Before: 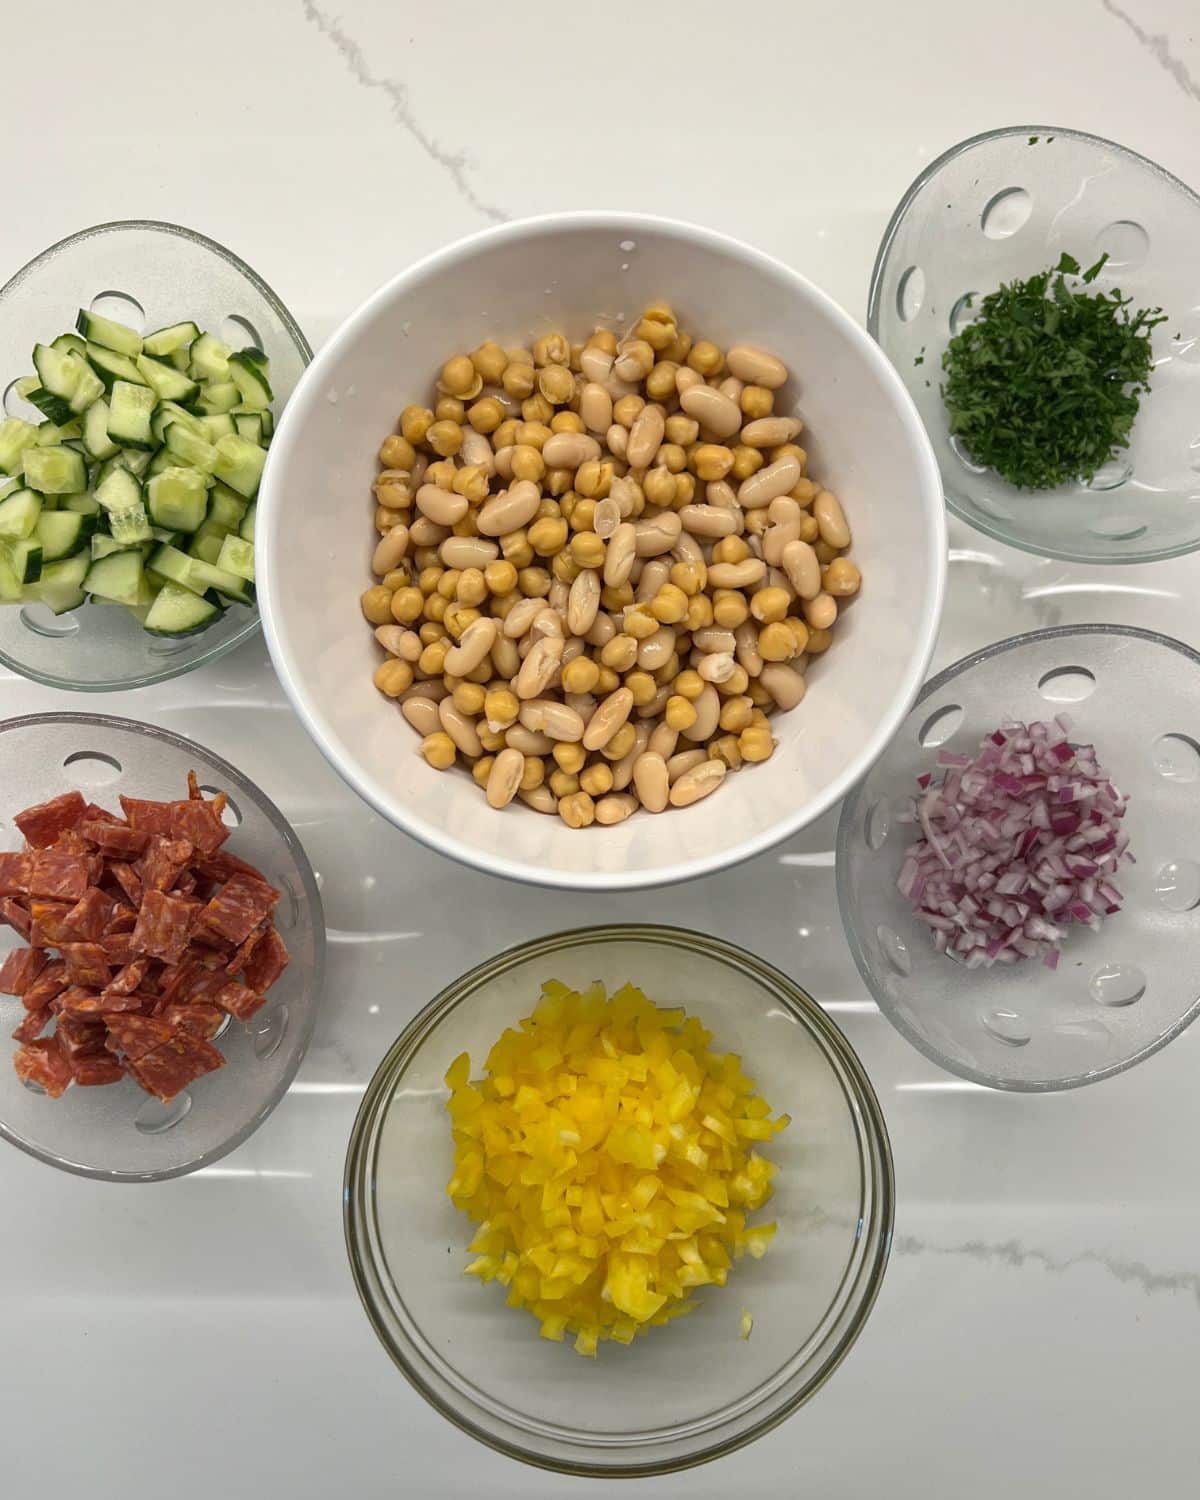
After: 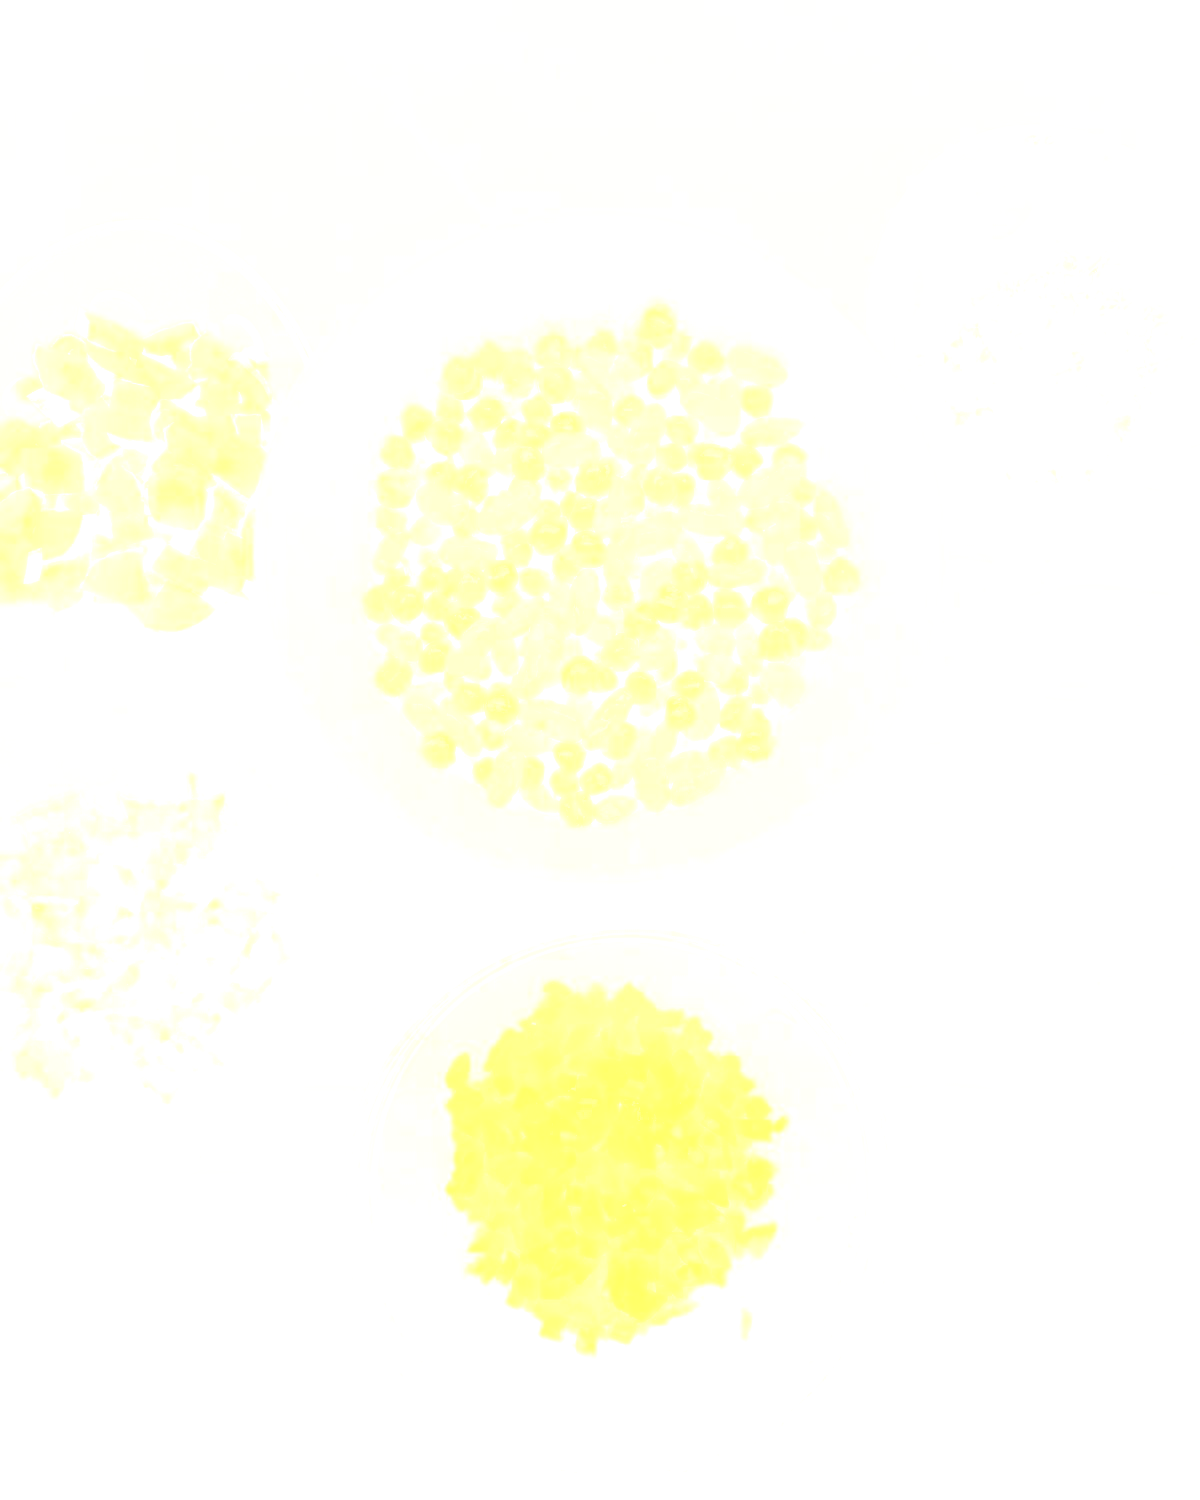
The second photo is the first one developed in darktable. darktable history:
exposure: black level correction 0, exposure 1.1 EV, compensate highlight preservation false
bloom: size 85%, threshold 5%, strength 85%
filmic rgb: black relative exposure -4.88 EV, hardness 2.82
